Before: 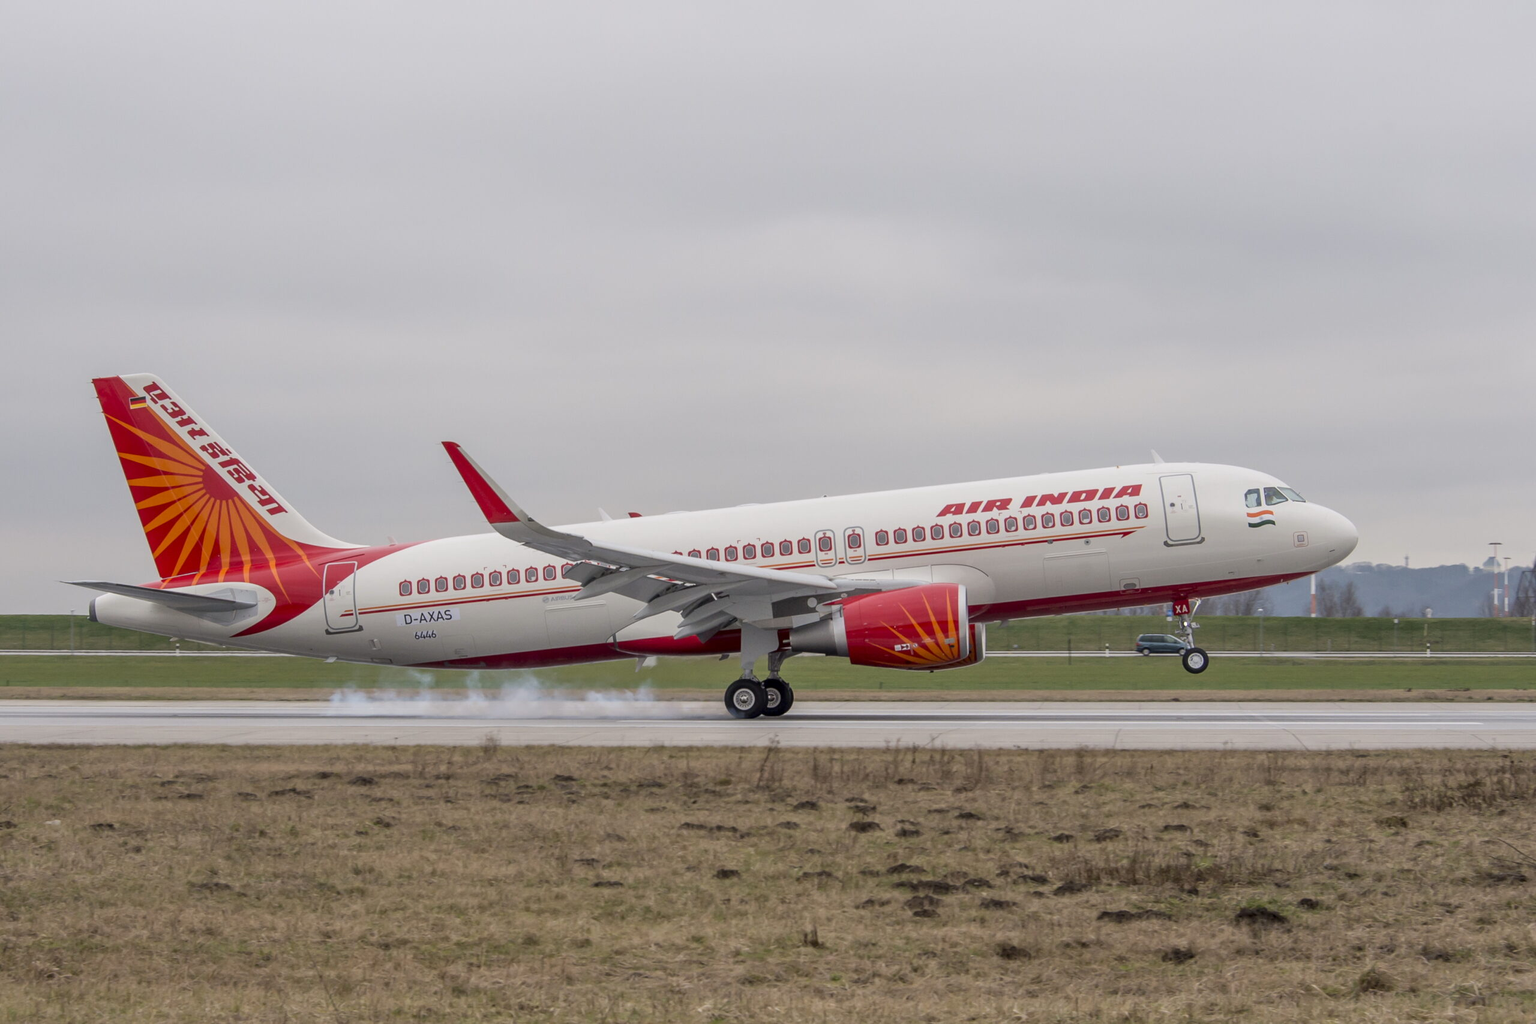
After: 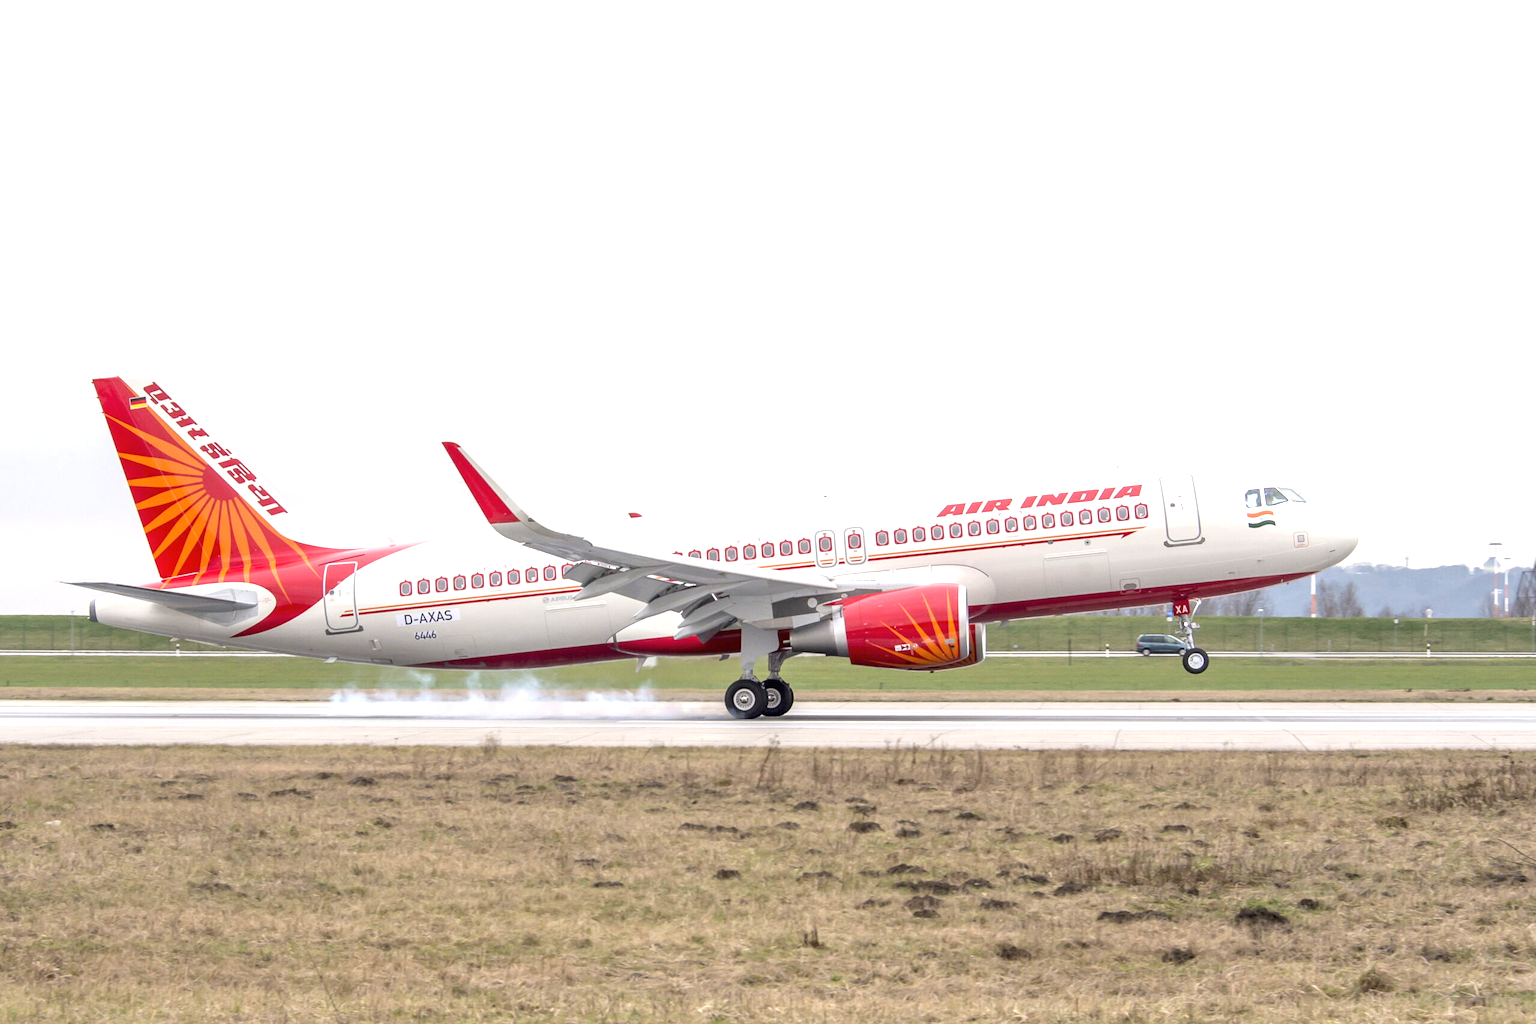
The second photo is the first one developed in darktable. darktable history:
local contrast: mode bilateral grid, contrast 99, coarseness 100, detail 92%, midtone range 0.2
exposure: black level correction 0, exposure 1.2 EV, compensate highlight preservation false
